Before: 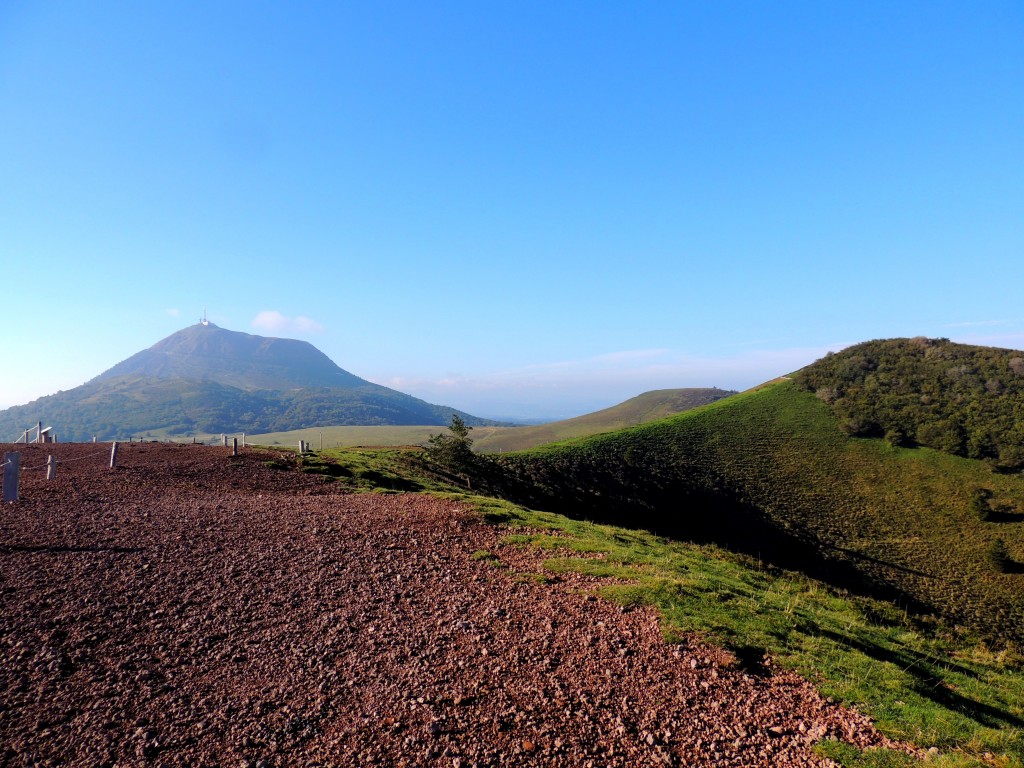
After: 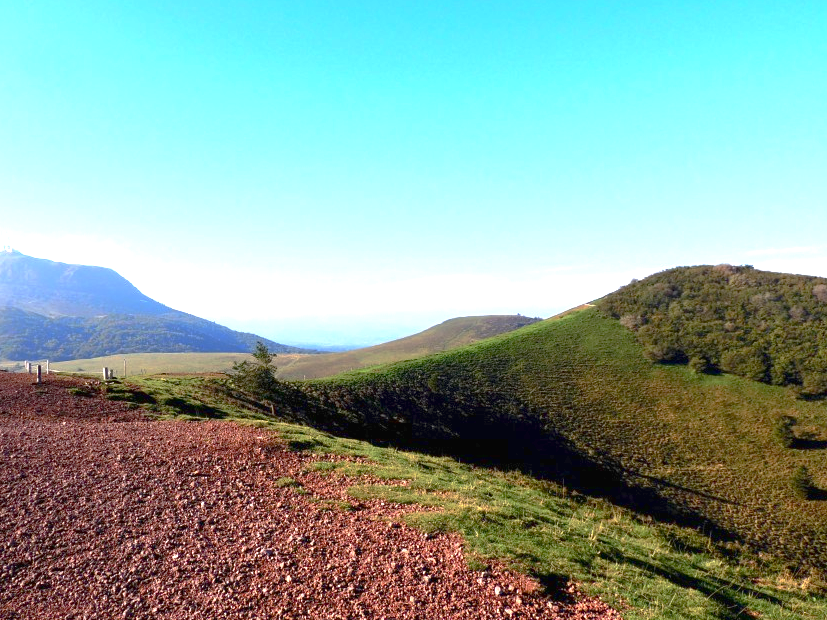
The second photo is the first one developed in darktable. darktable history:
contrast brightness saturation: contrast 0.05
base curve: curves: ch0 [(0, 0) (0.595, 0.418) (1, 1)], preserve colors none
color balance rgb: shadows lift › chroma 1%, shadows lift › hue 113°, highlights gain › chroma 0.2%, highlights gain › hue 333°, perceptual saturation grading › global saturation 20%, perceptual saturation grading › highlights -50%, perceptual saturation grading › shadows 25%, contrast -20%
exposure: black level correction 0, exposure 1.7 EV, compensate exposure bias true, compensate highlight preservation false
crop: left 19.159%, top 9.58%, bottom 9.58%
